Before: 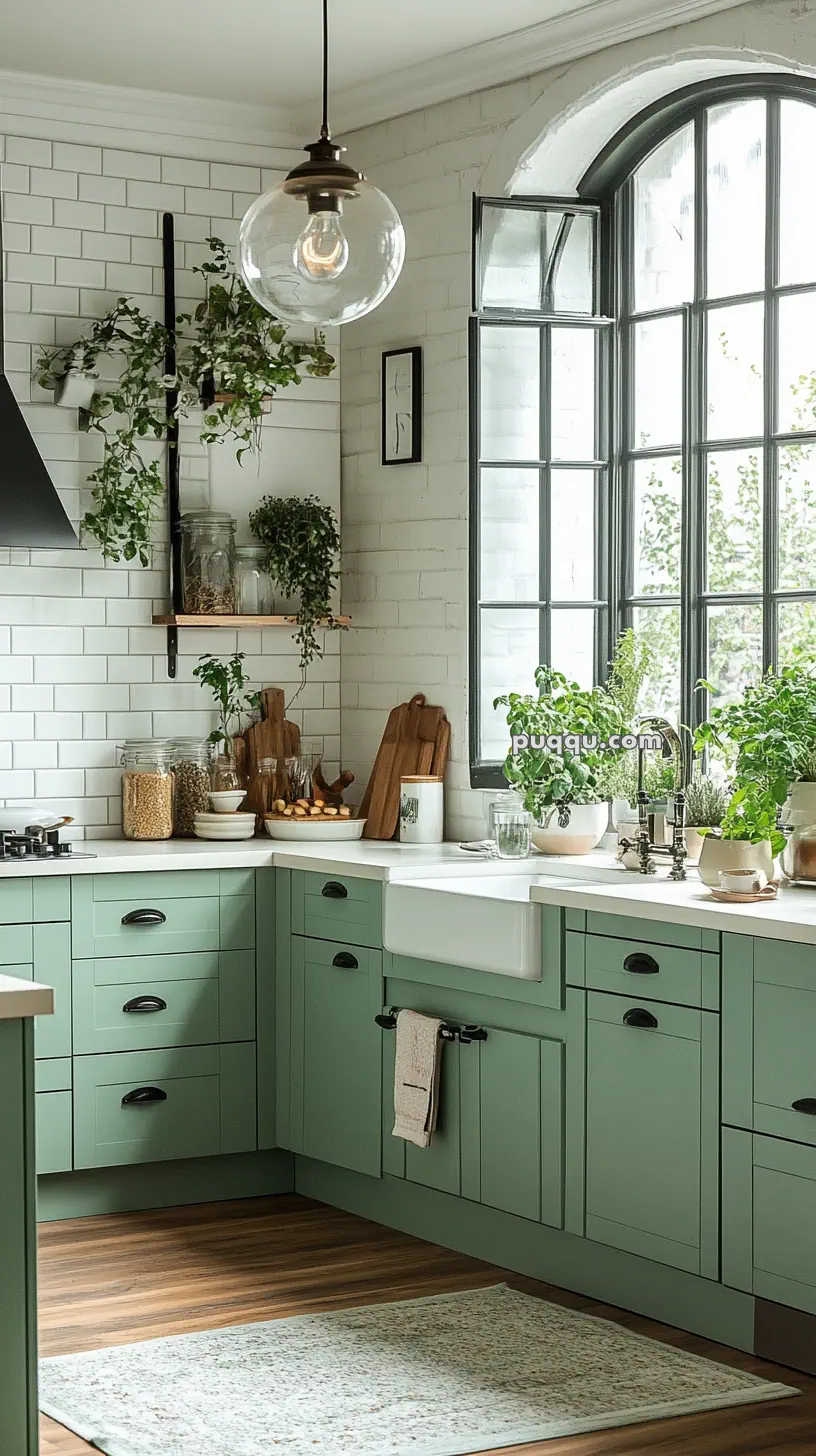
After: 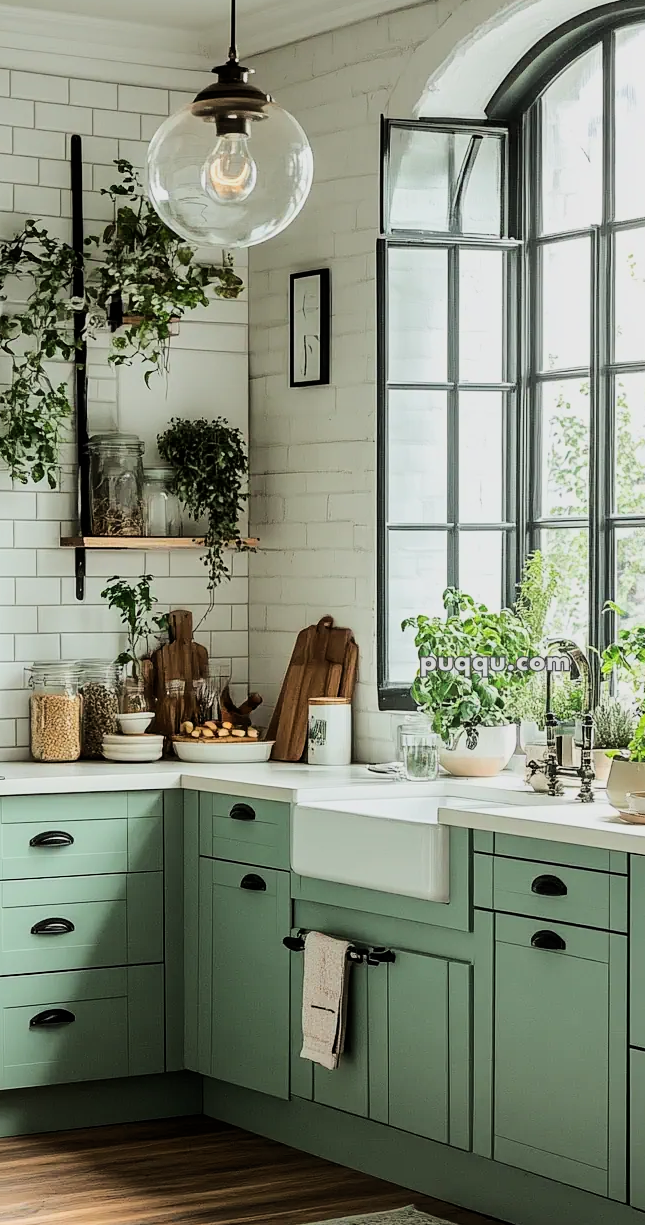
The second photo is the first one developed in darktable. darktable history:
tone curve: curves: ch0 [(0, 0) (0.049, 0.01) (0.154, 0.081) (0.491, 0.519) (0.748, 0.765) (1, 0.919)]; ch1 [(0, 0) (0.172, 0.123) (0.317, 0.272) (0.401, 0.422) (0.499, 0.497) (0.531, 0.54) (0.615, 0.603) (0.741, 0.783) (1, 1)]; ch2 [(0, 0) (0.411, 0.424) (0.483, 0.478) (0.544, 0.56) (0.686, 0.638) (1, 1)]
crop: left 11.29%, top 5.368%, right 9.601%, bottom 10.448%
